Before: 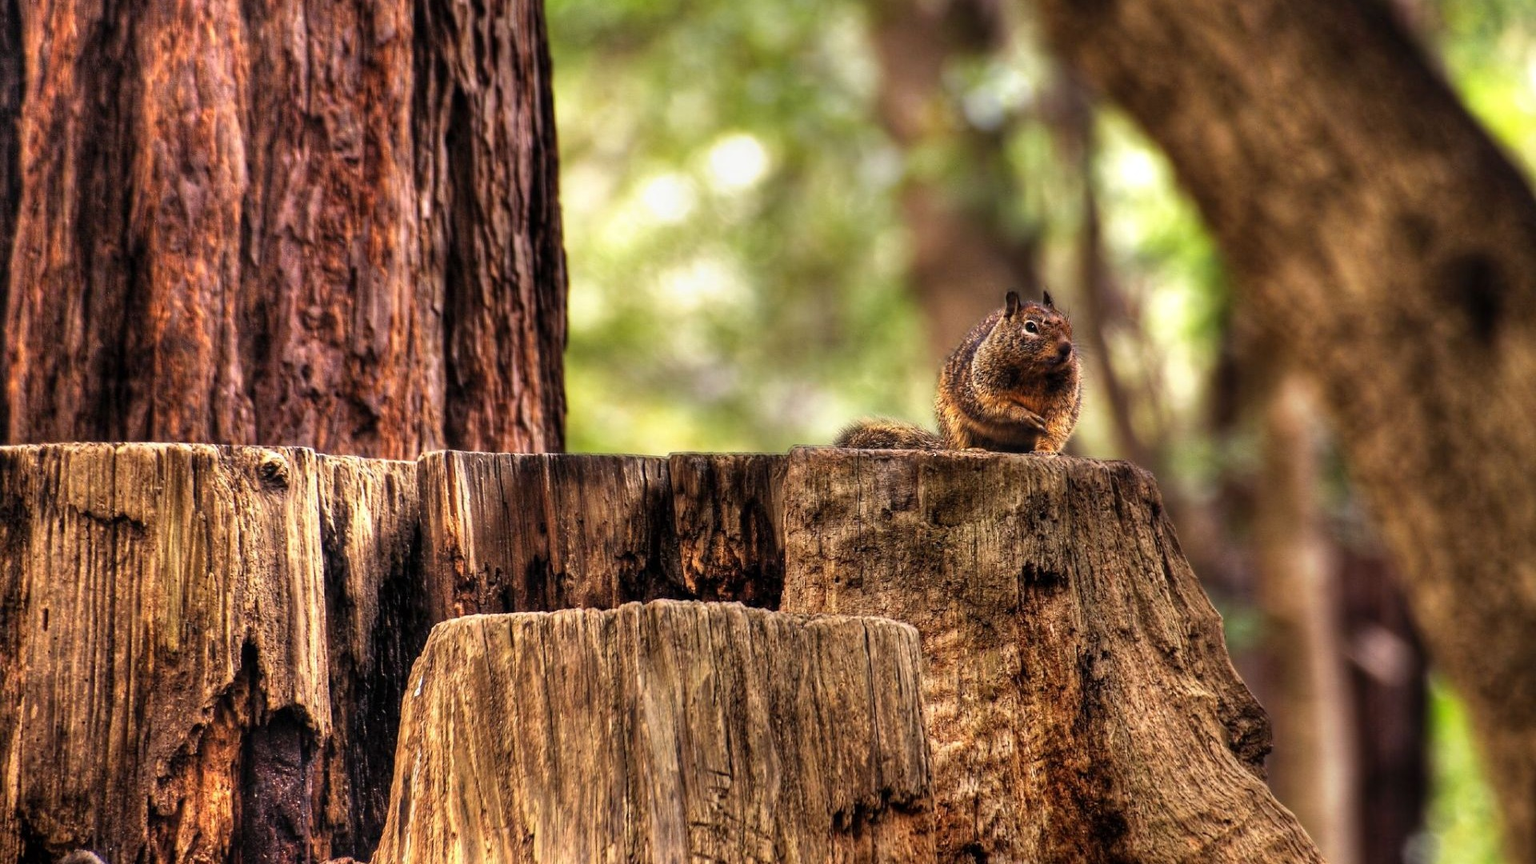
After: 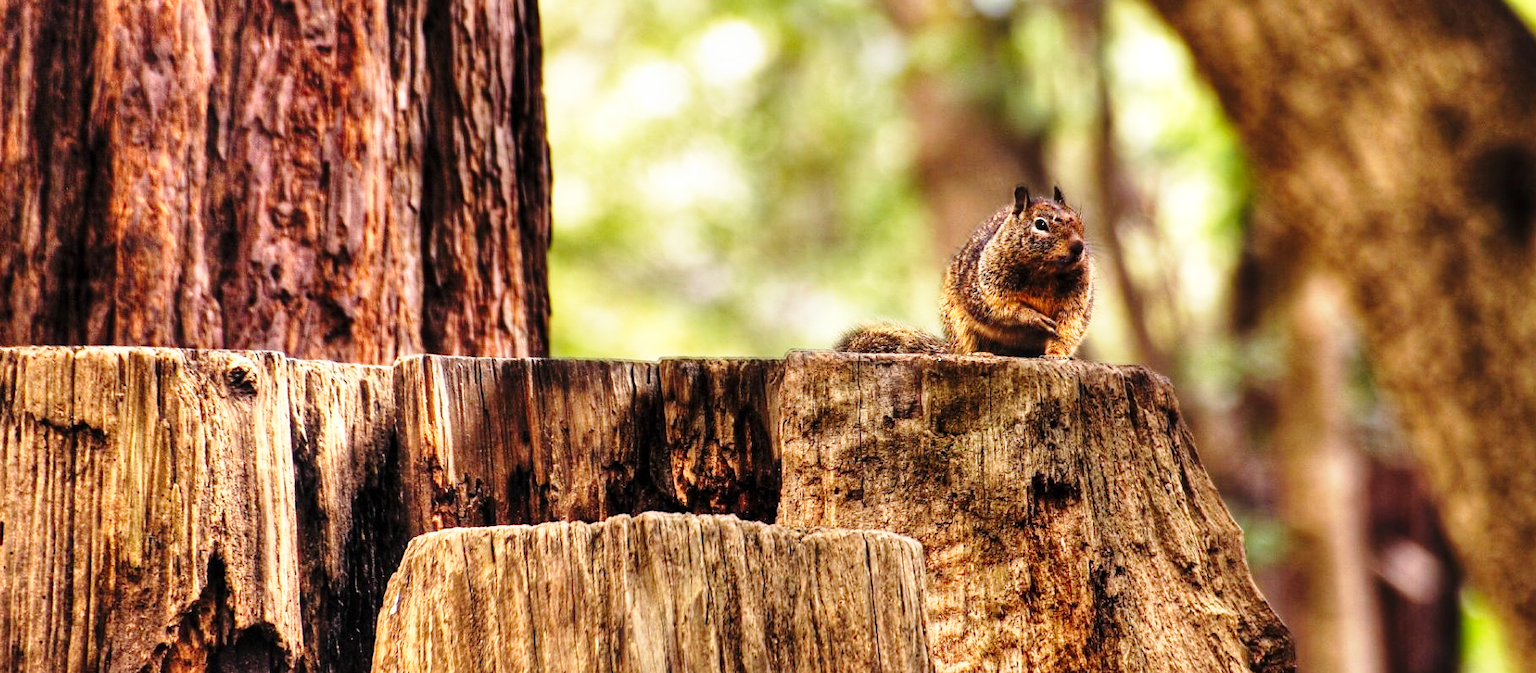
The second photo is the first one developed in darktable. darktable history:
crop and rotate: left 2.921%, top 13.42%, right 2.324%, bottom 12.607%
base curve: curves: ch0 [(0, 0) (0.028, 0.03) (0.121, 0.232) (0.46, 0.748) (0.859, 0.968) (1, 1)], preserve colors none
